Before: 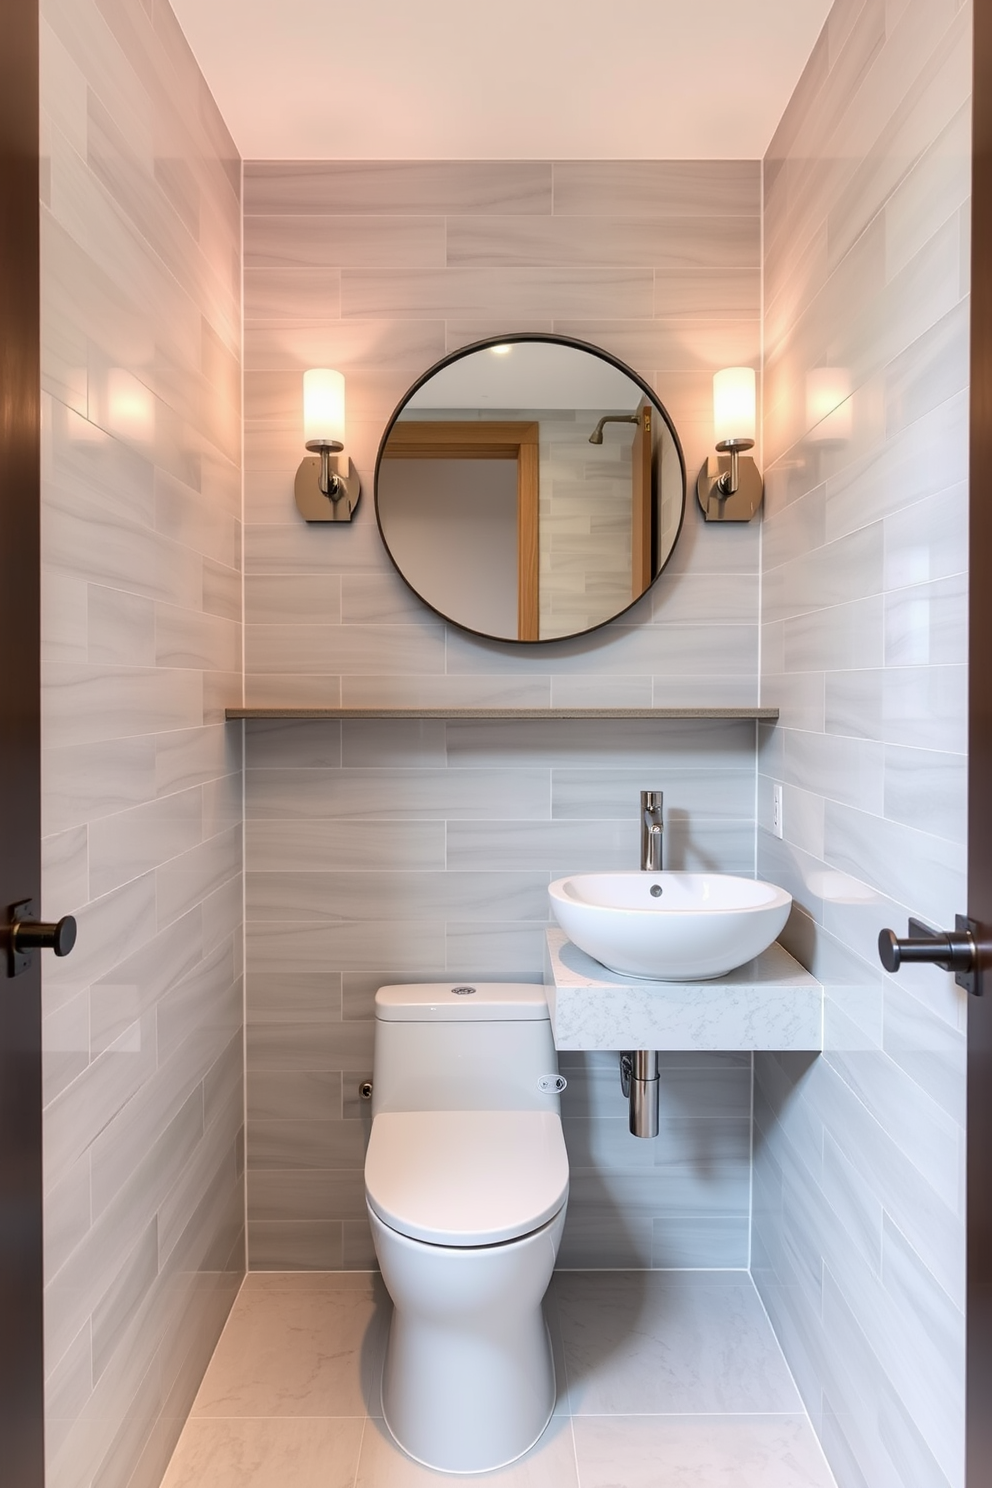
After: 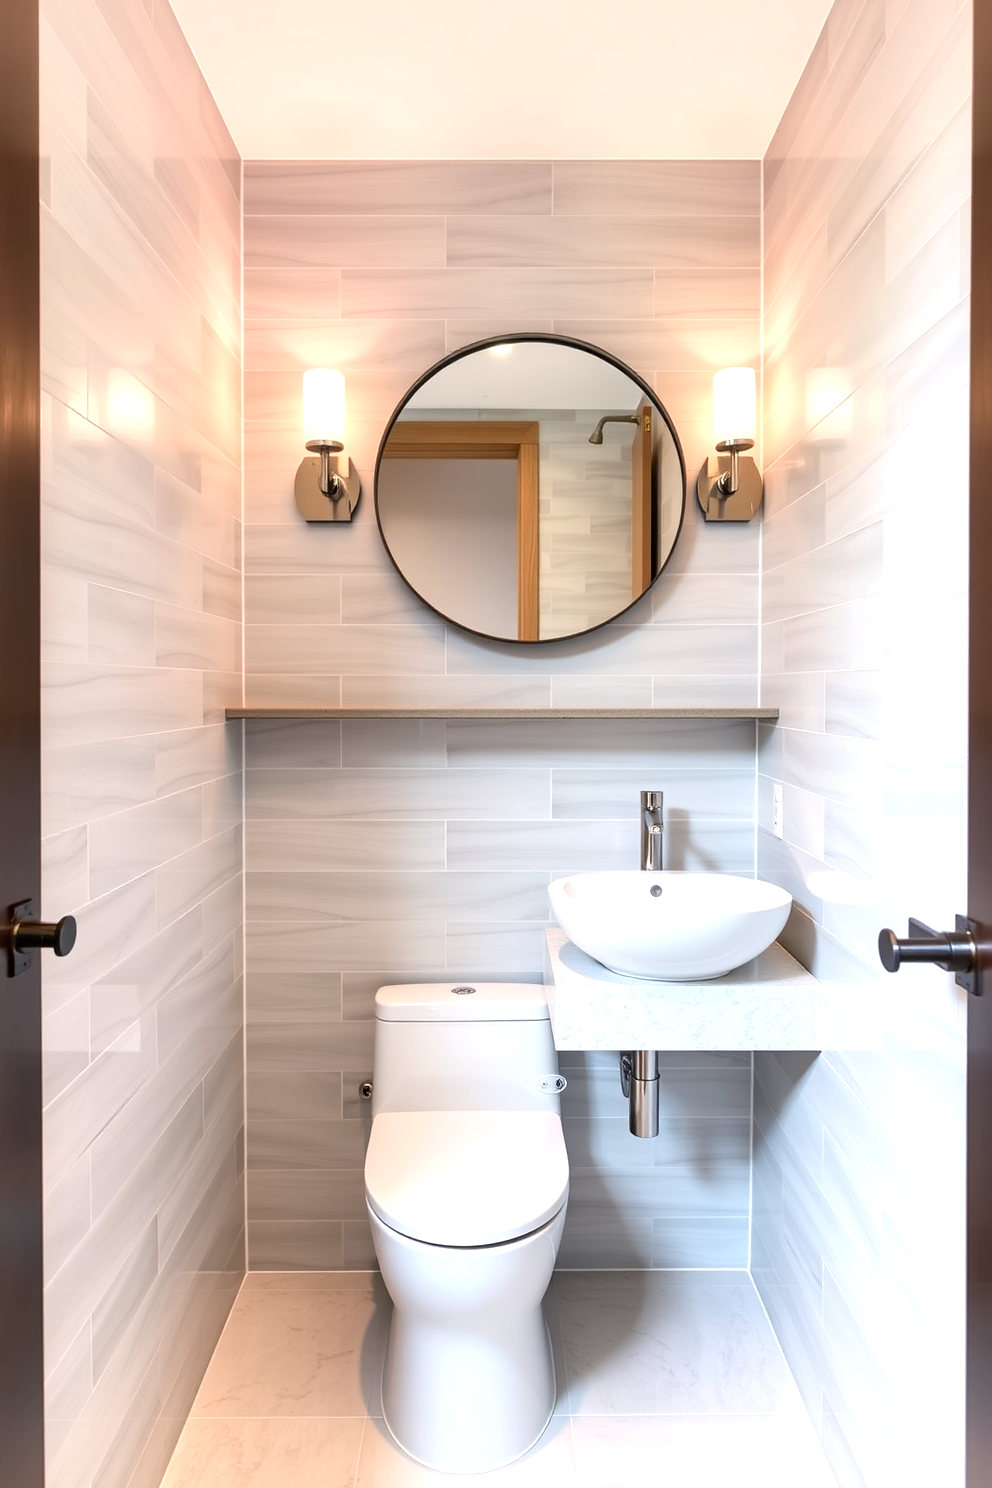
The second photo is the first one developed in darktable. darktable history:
exposure: exposure 0.606 EV, compensate highlight preservation false
